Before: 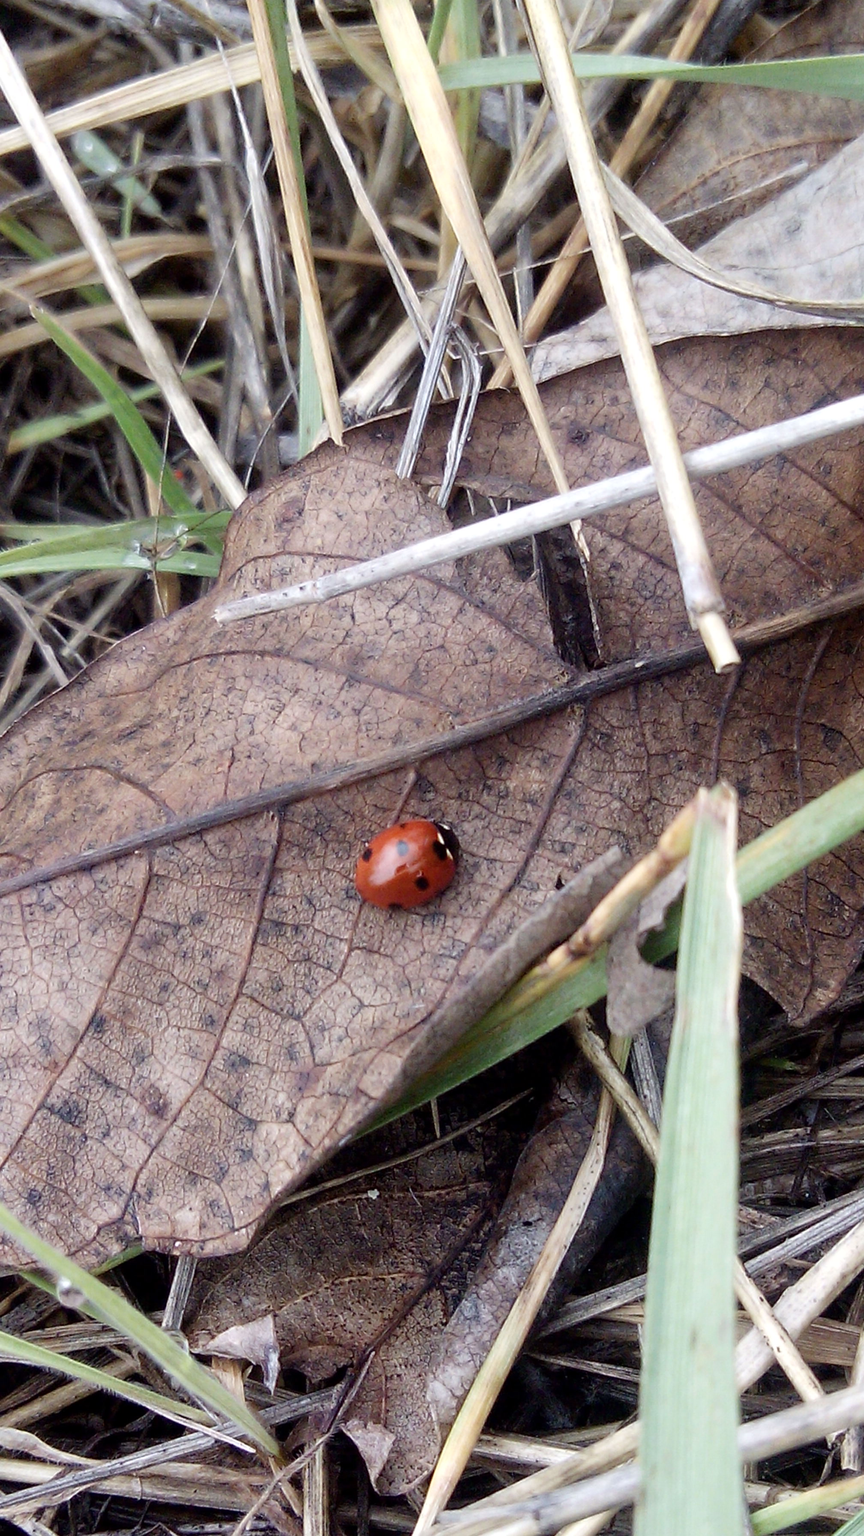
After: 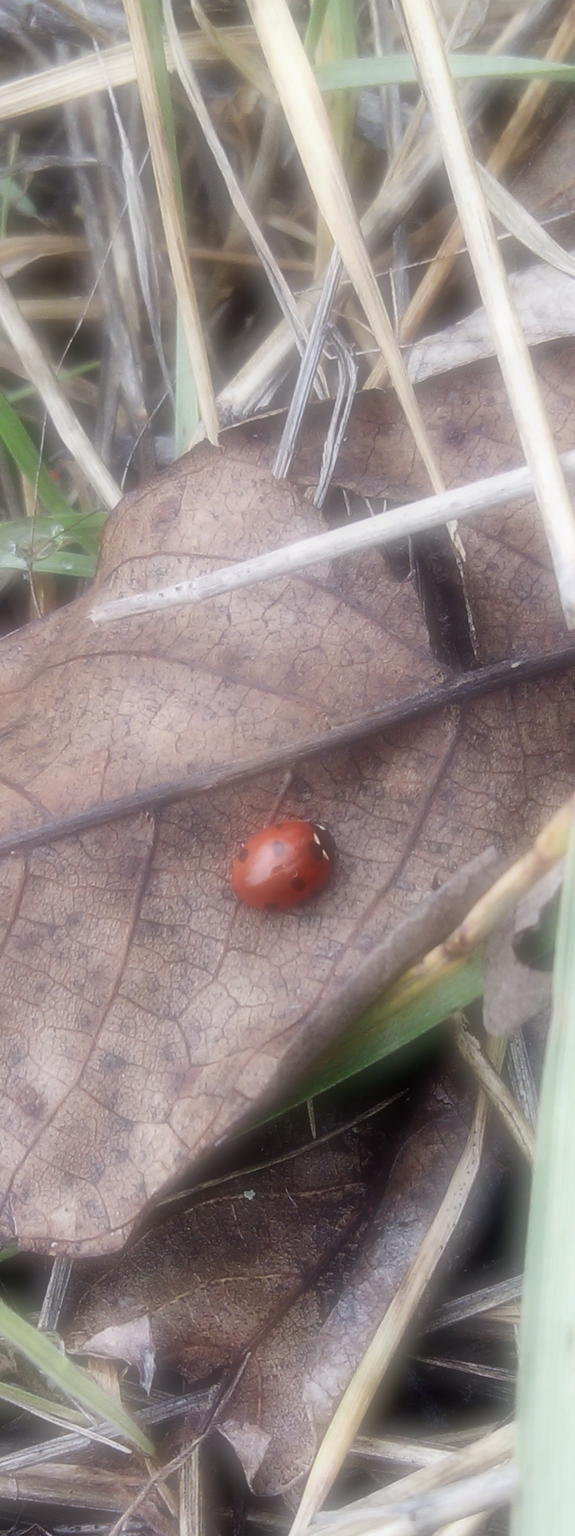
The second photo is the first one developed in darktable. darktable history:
crop and rotate: left 14.385%, right 18.948%
soften: on, module defaults
